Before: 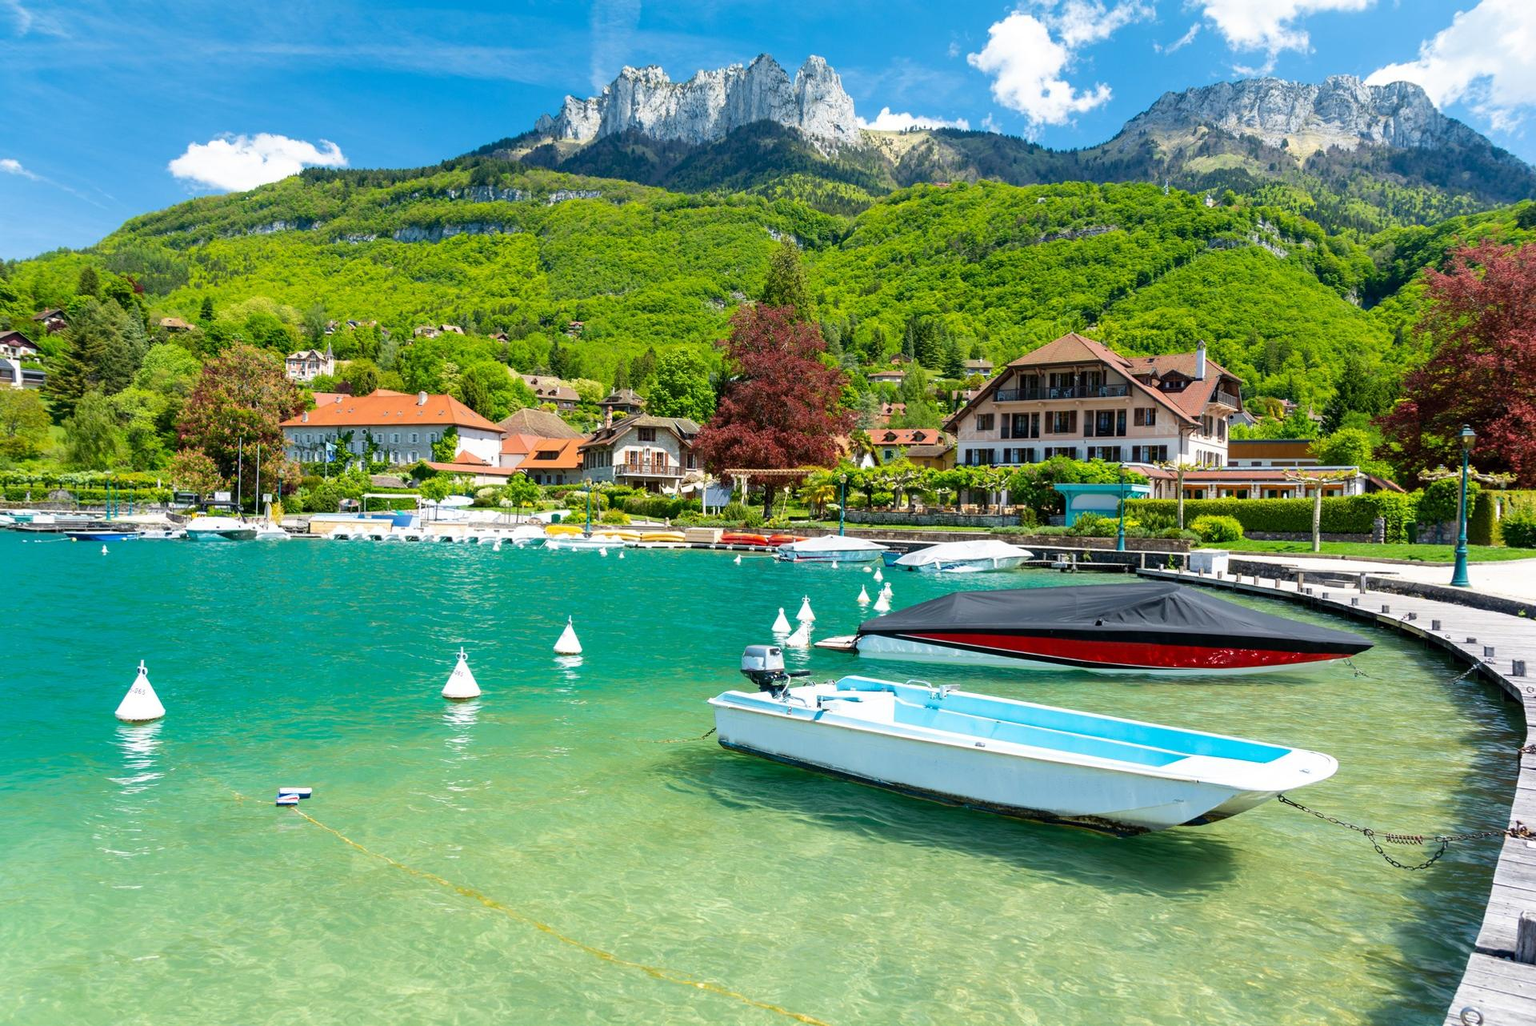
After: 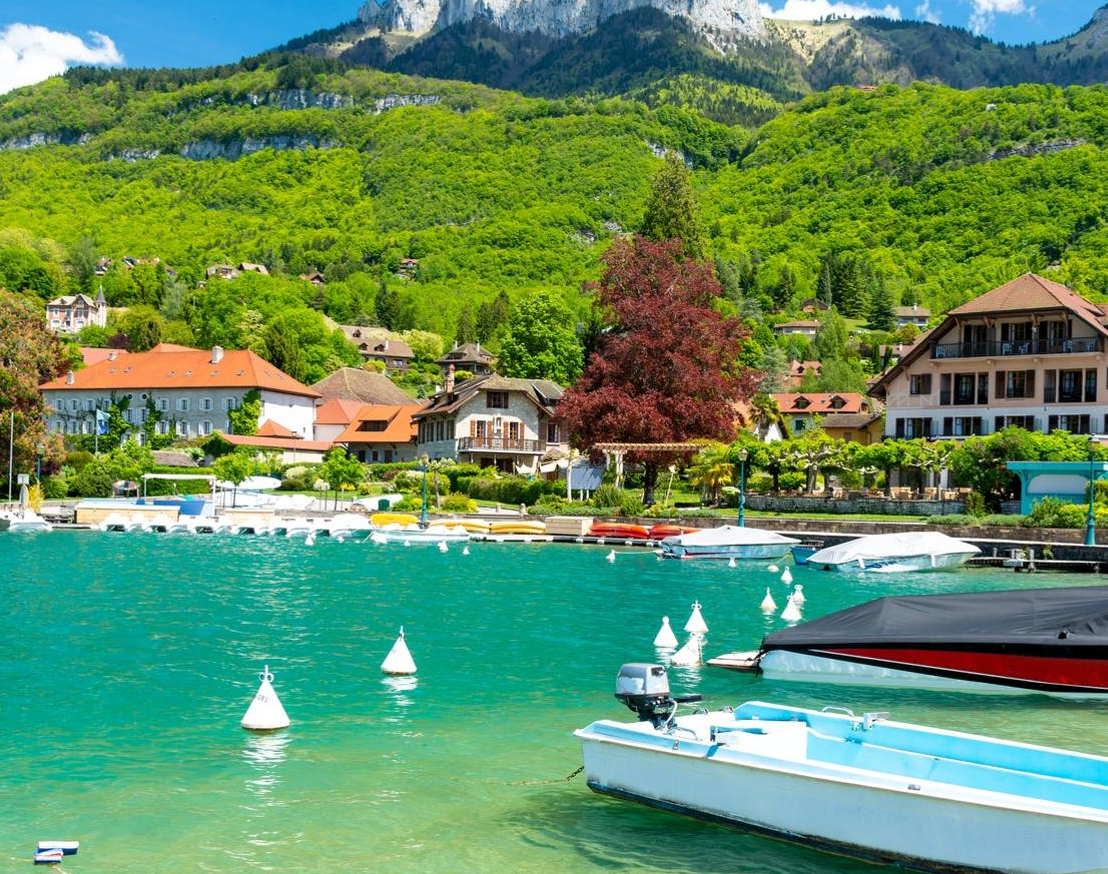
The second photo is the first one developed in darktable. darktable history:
crop: left 16.202%, top 11.208%, right 26.045%, bottom 20.557%
levels: levels [0.016, 0.5, 0.996]
